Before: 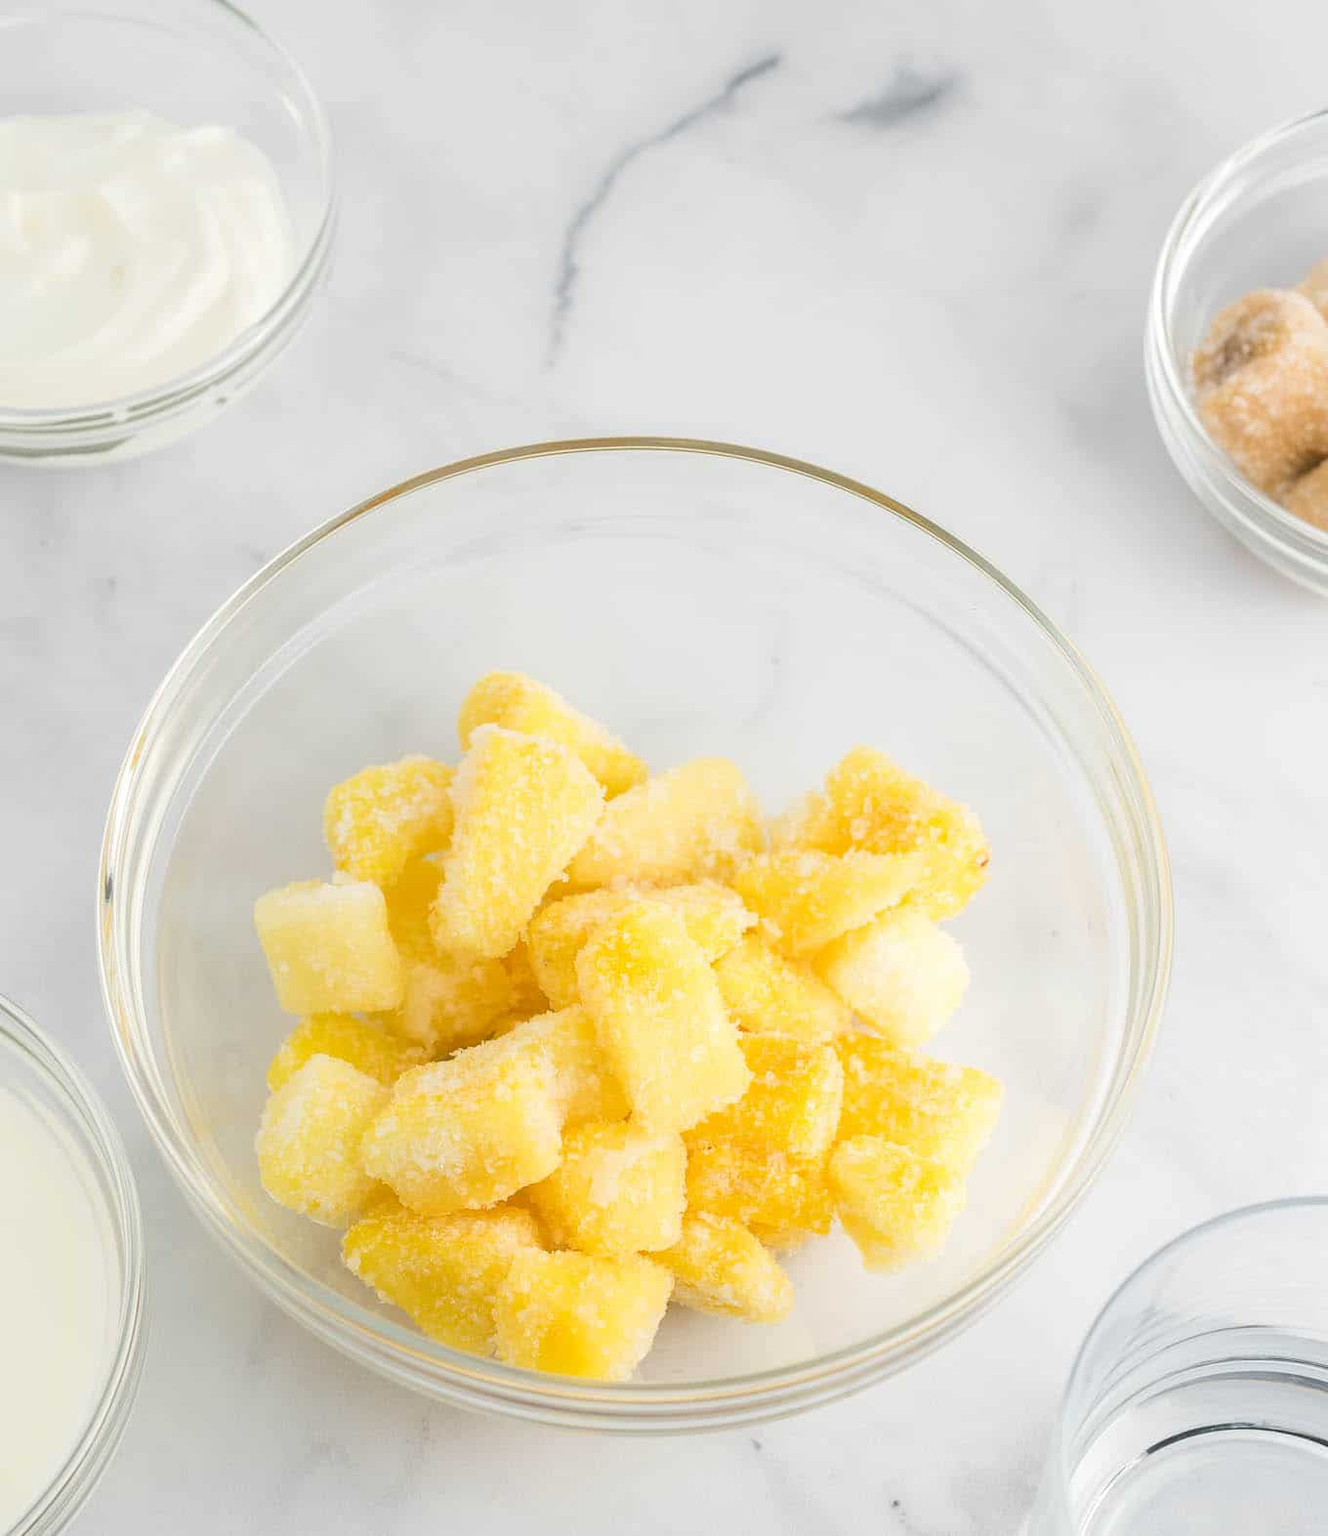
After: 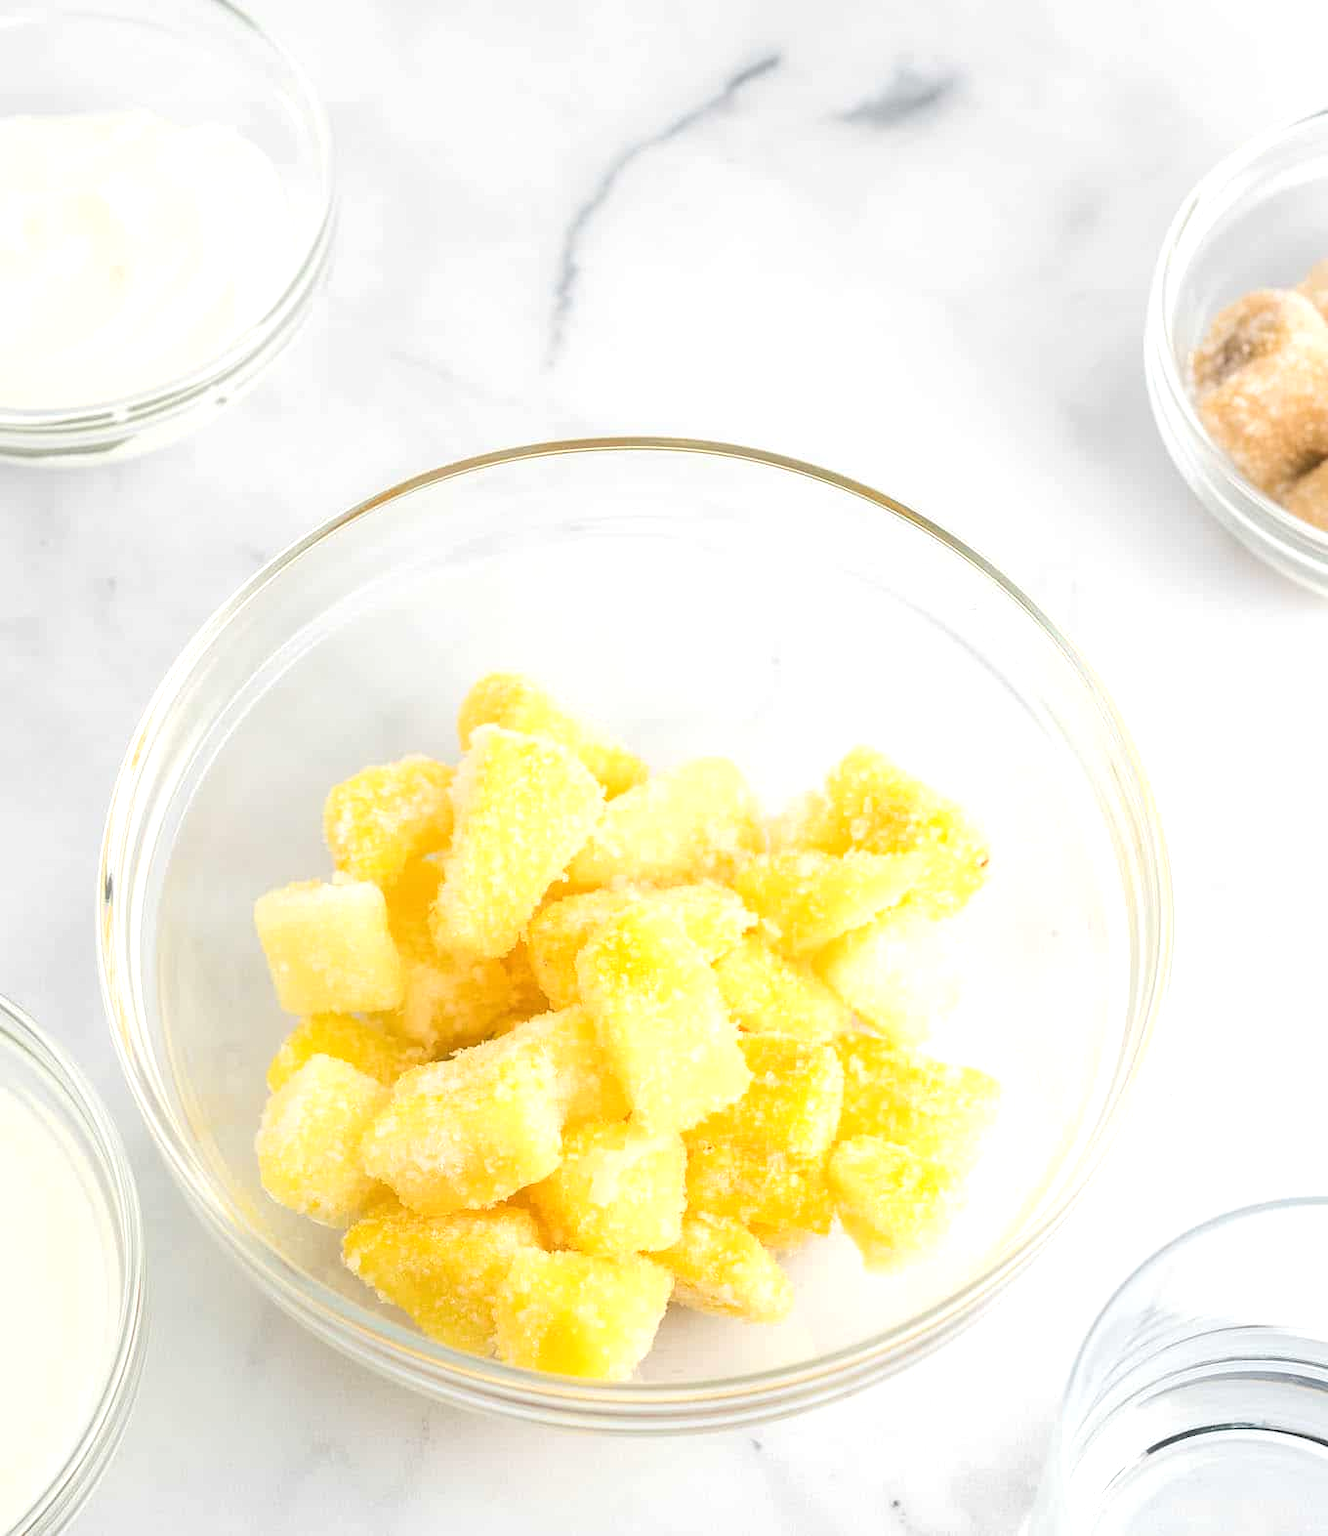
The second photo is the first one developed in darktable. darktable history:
rotate and perspective: automatic cropping off
exposure: black level correction 0, exposure 0.4 EV, compensate exposure bias true, compensate highlight preservation false
